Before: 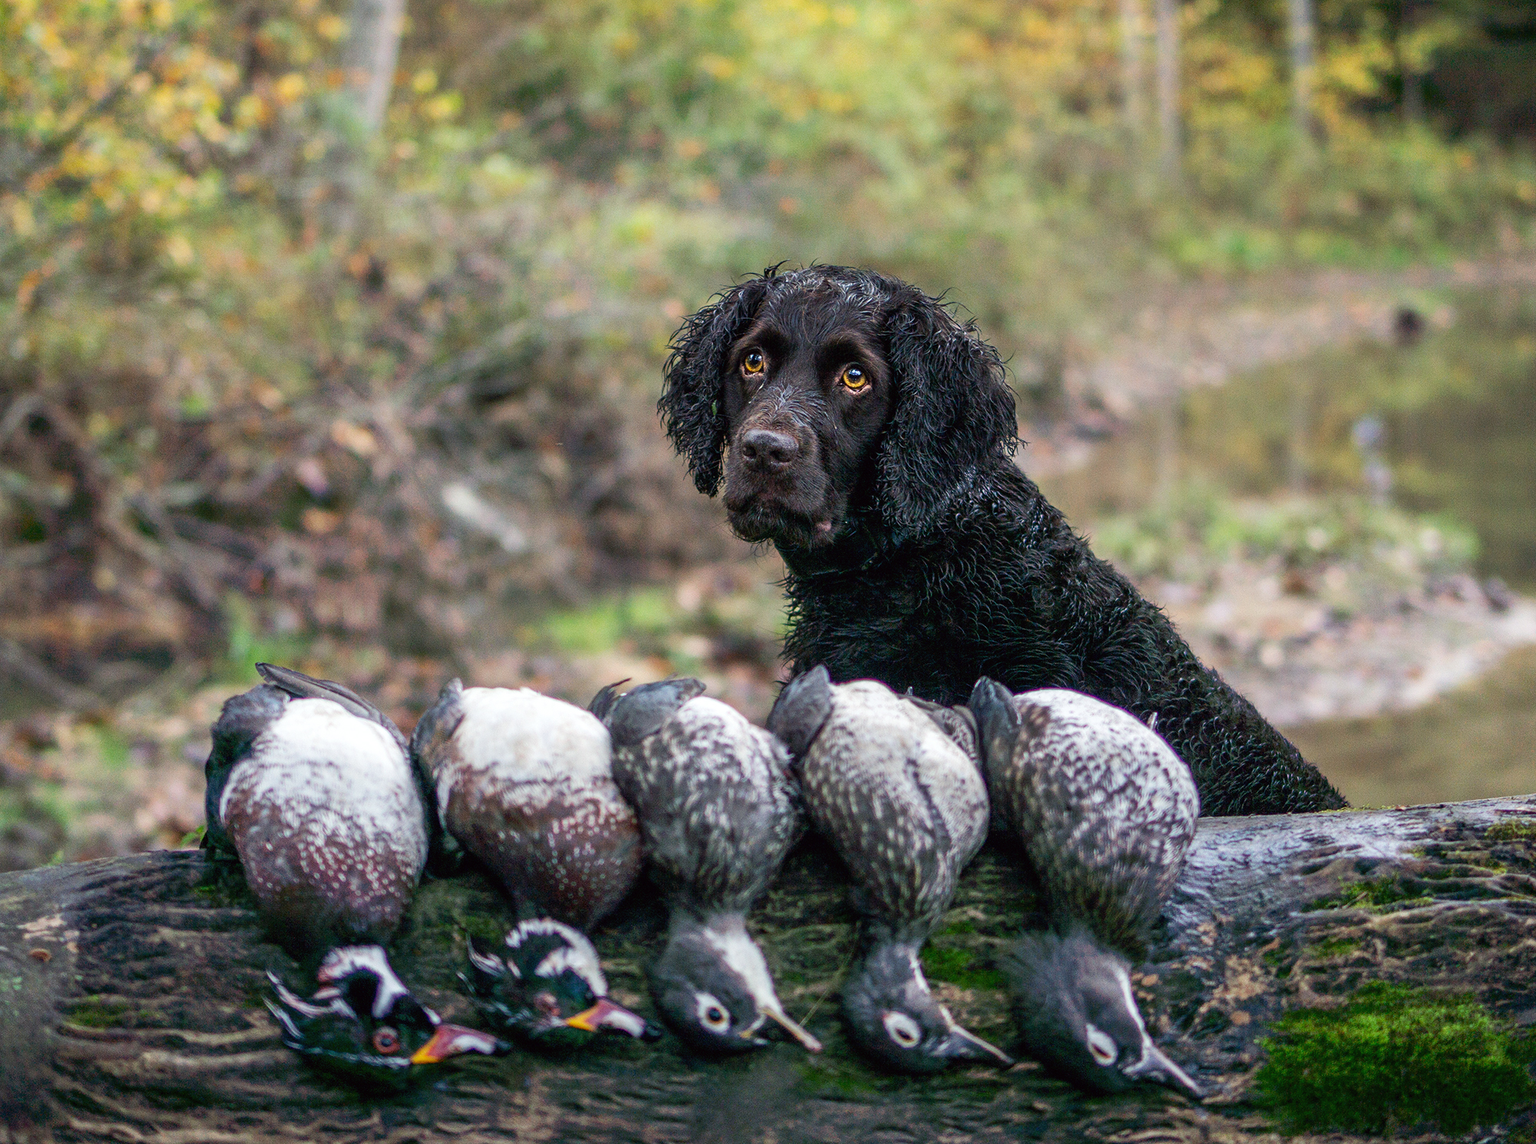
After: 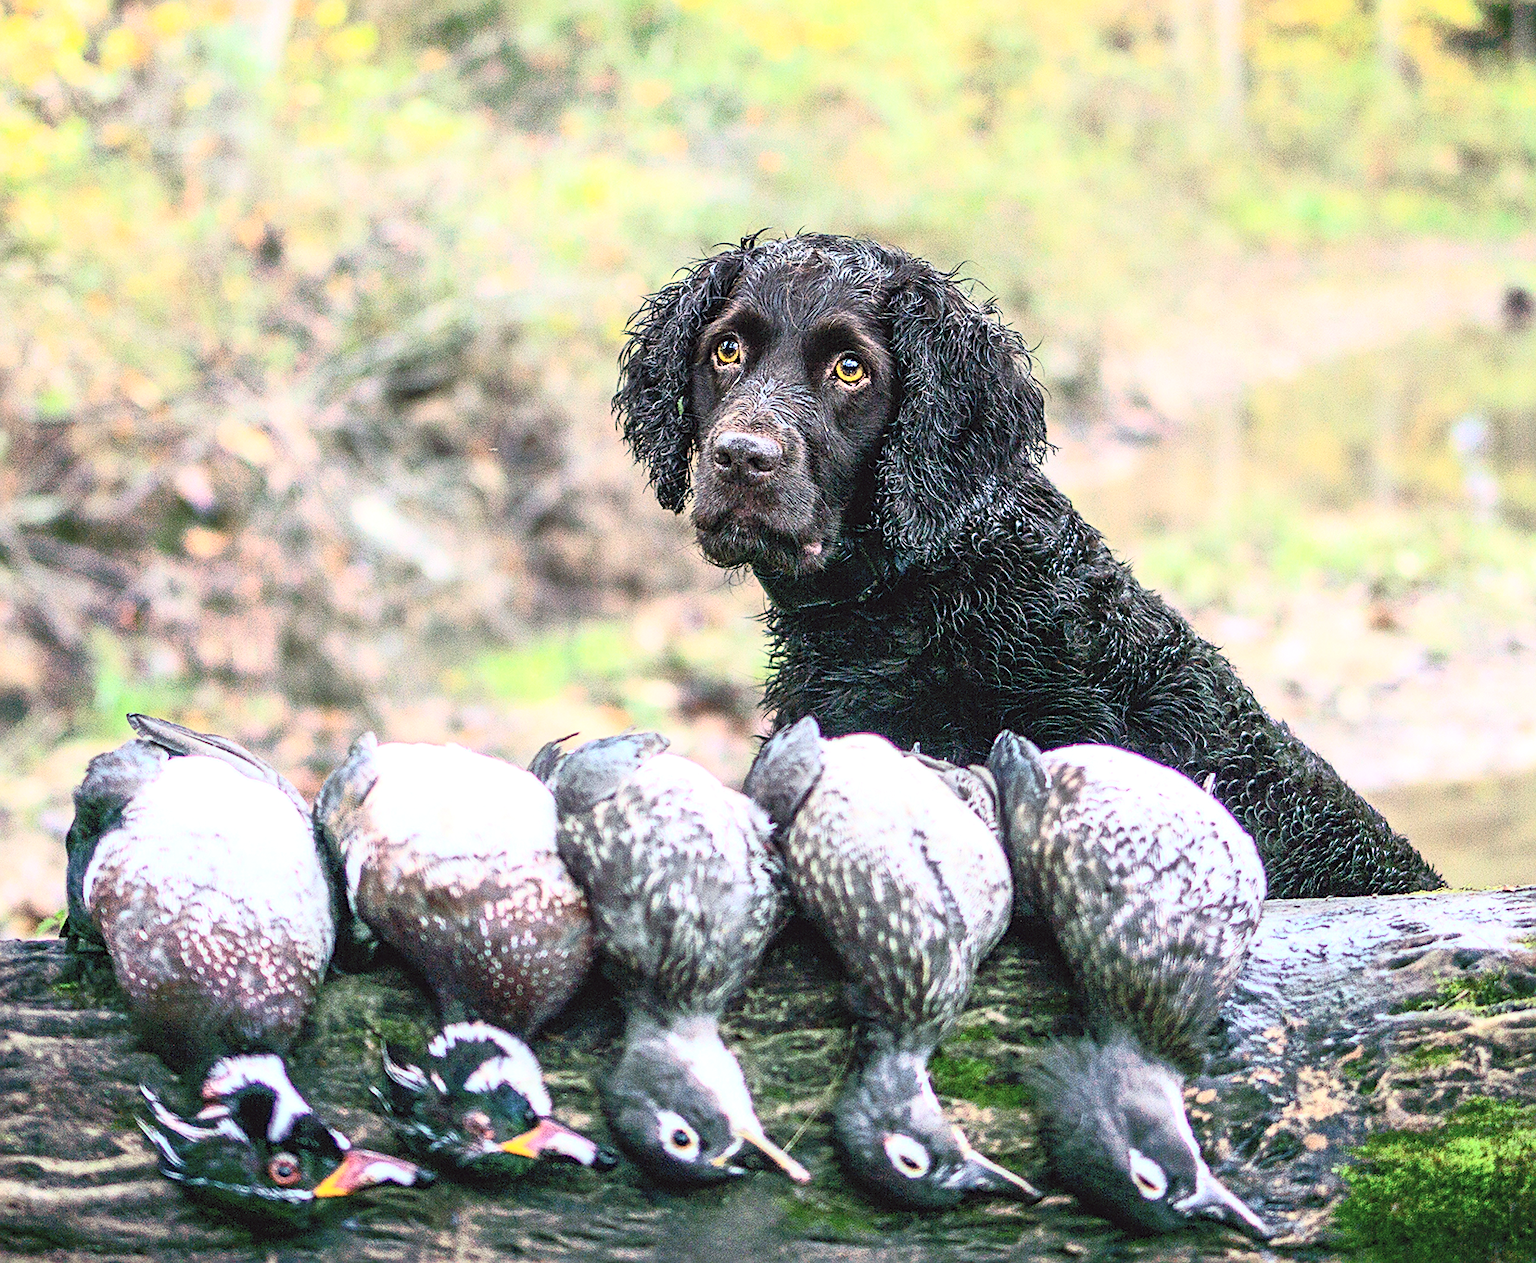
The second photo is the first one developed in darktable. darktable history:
crop: left 9.807%, top 6.259%, right 7.334%, bottom 2.177%
sharpen: on, module defaults
contrast brightness saturation: contrast 0.39, brightness 0.53
exposure: exposure 0.6 EV, compensate highlight preservation false
